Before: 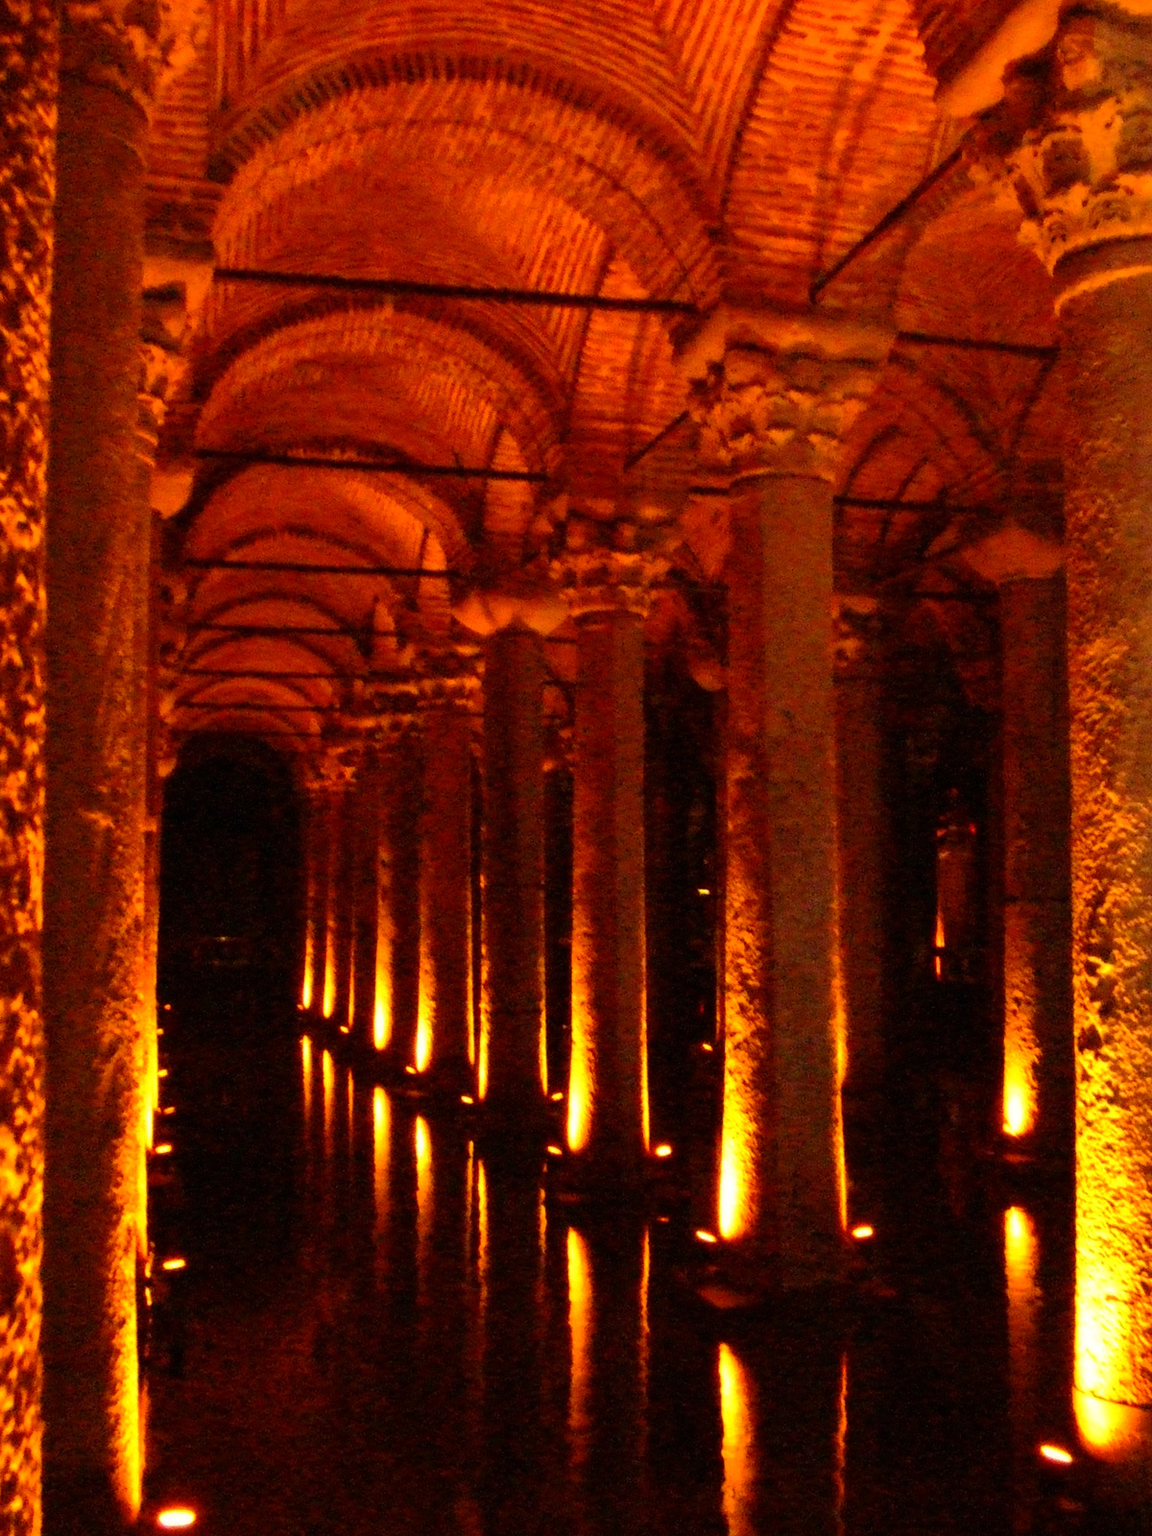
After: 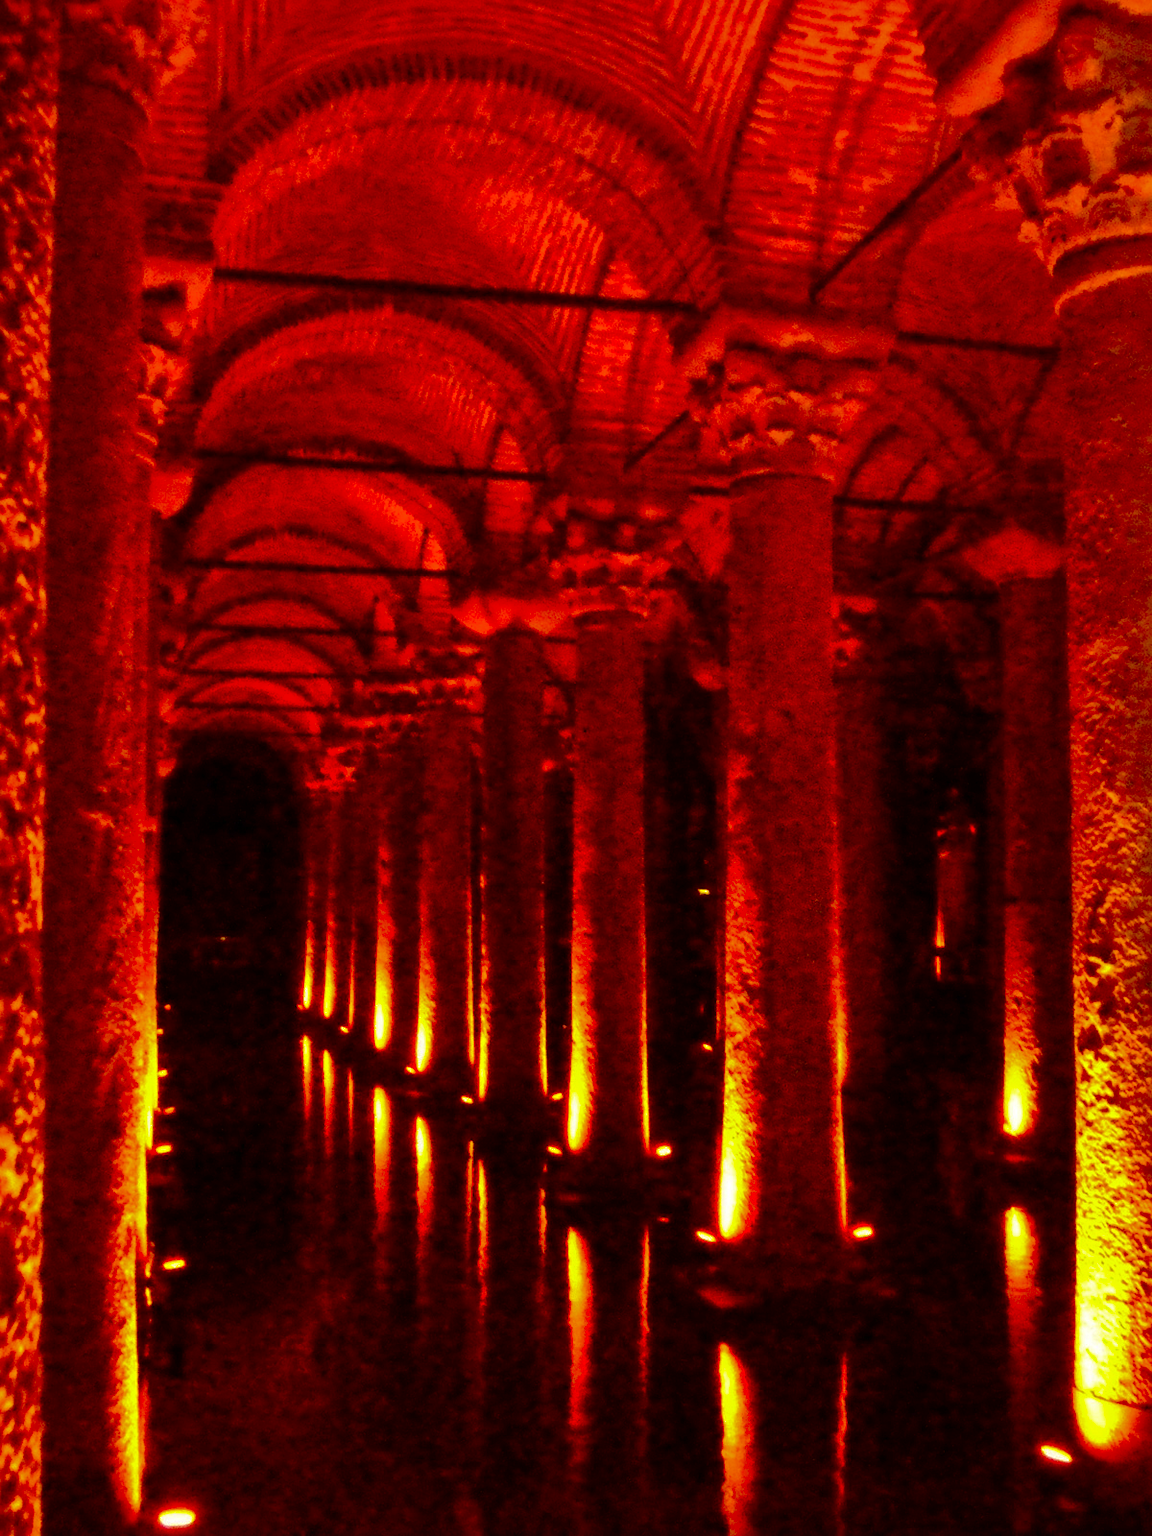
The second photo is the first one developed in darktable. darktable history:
shadows and highlights: on, module defaults
sharpen: amount 0.2
contrast brightness saturation: contrast 0.13, brightness -0.24, saturation 0.14
